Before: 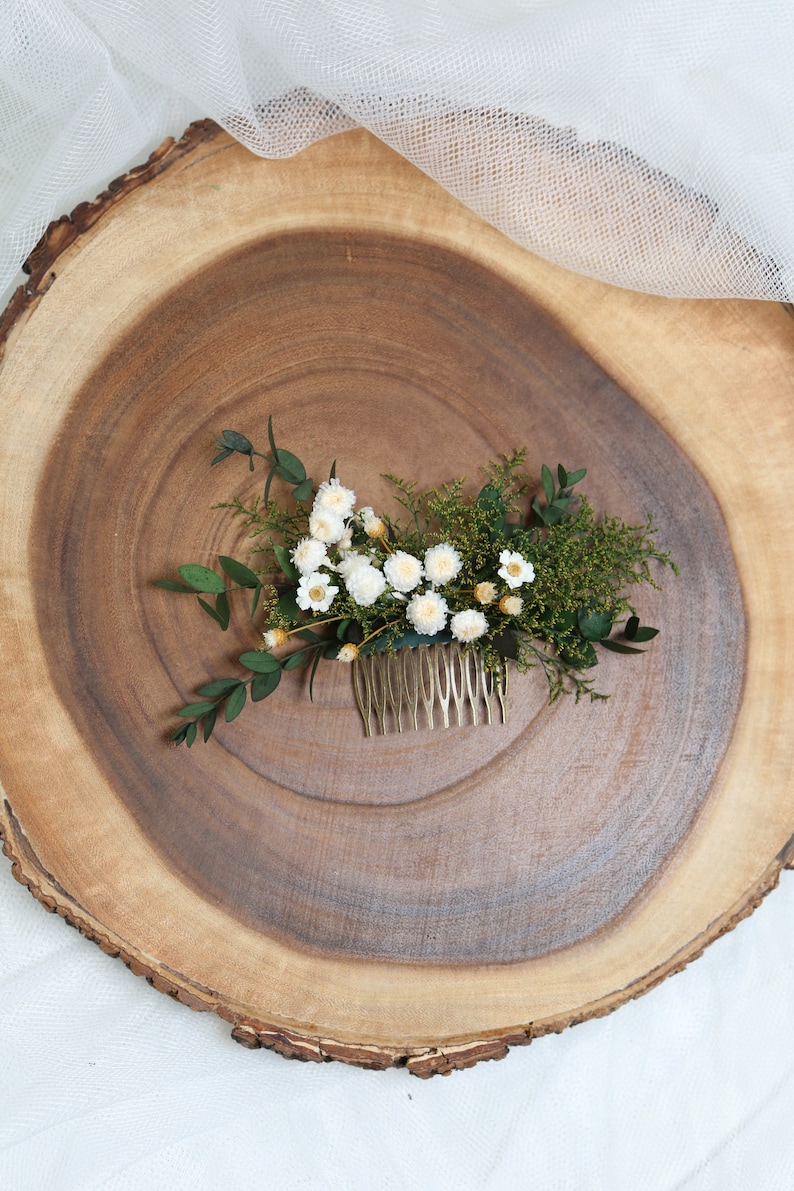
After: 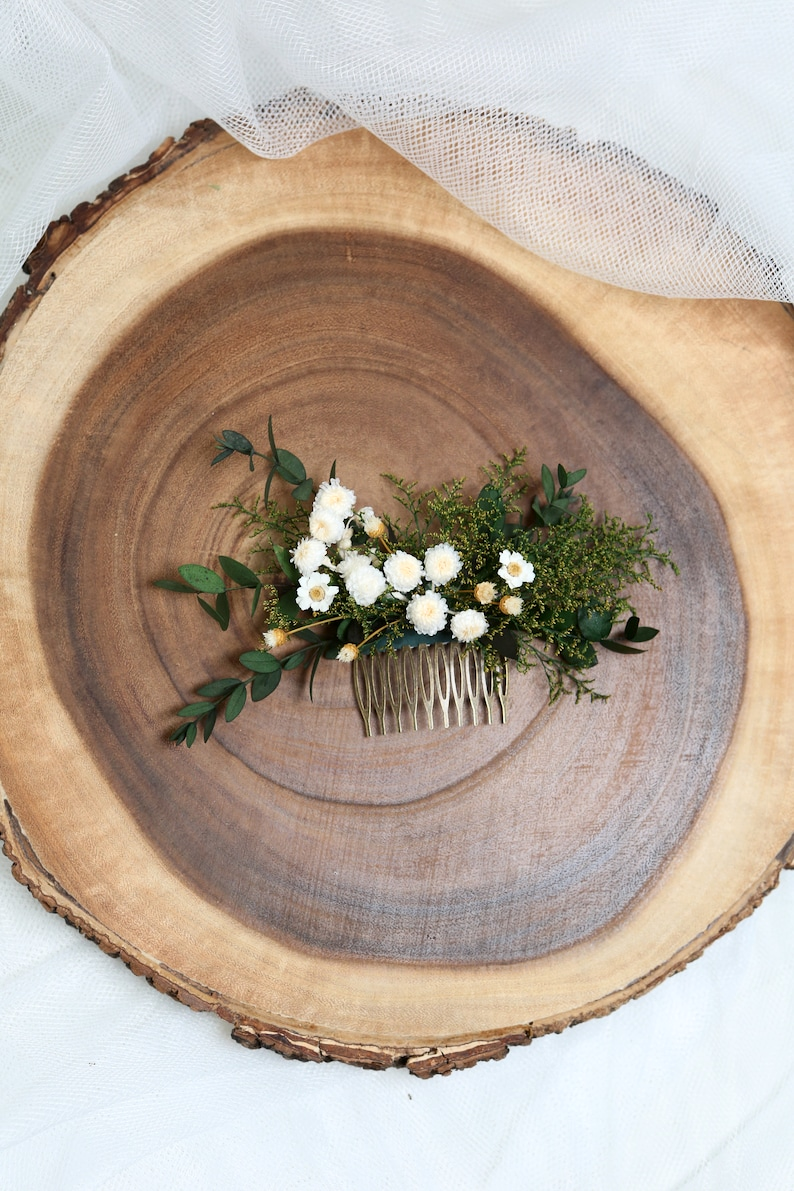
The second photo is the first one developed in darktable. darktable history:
contrast brightness saturation: contrast 0.138
contrast equalizer: y [[0.518, 0.517, 0.501, 0.5, 0.5, 0.5], [0.5 ×6], [0.5 ×6], [0 ×6], [0 ×6]]
